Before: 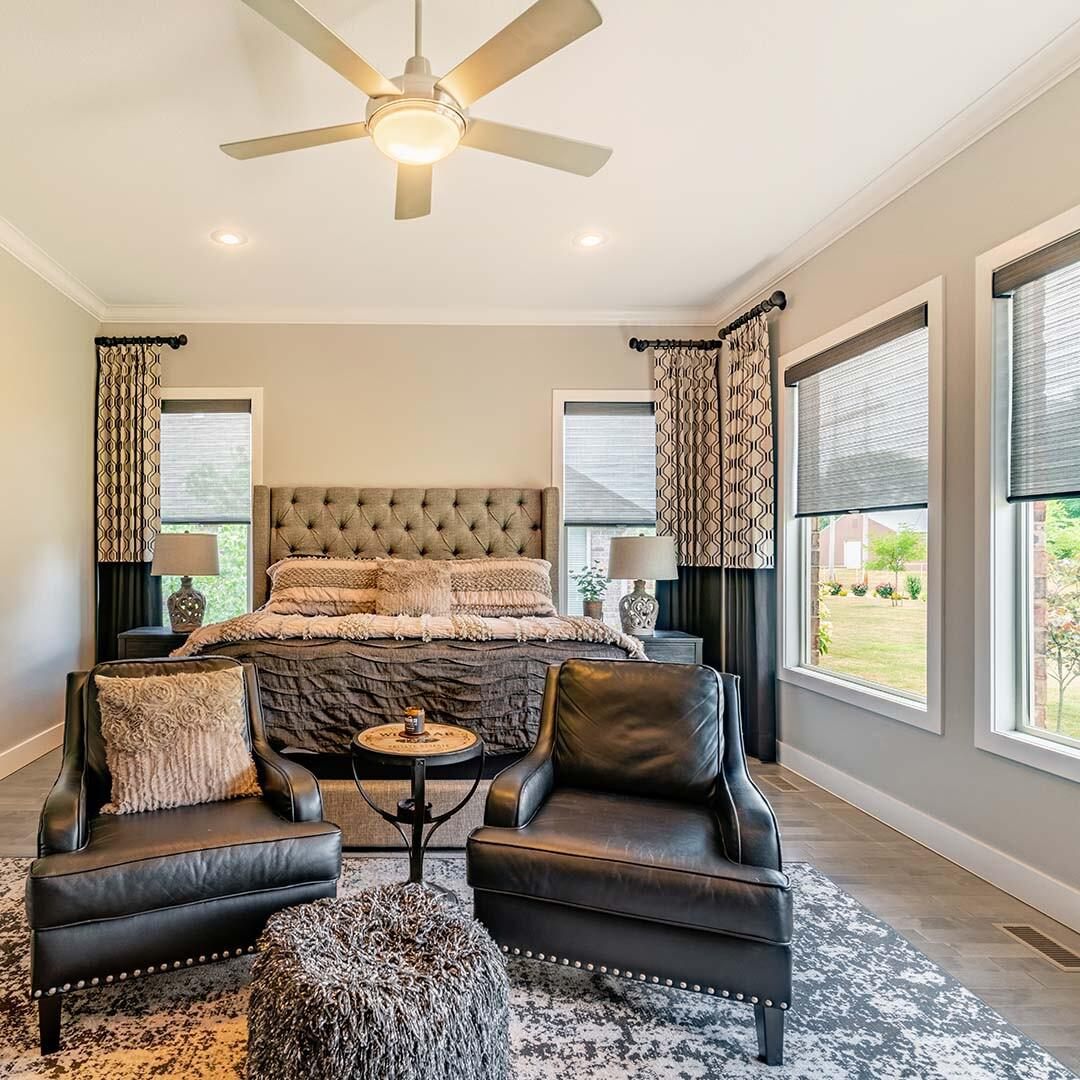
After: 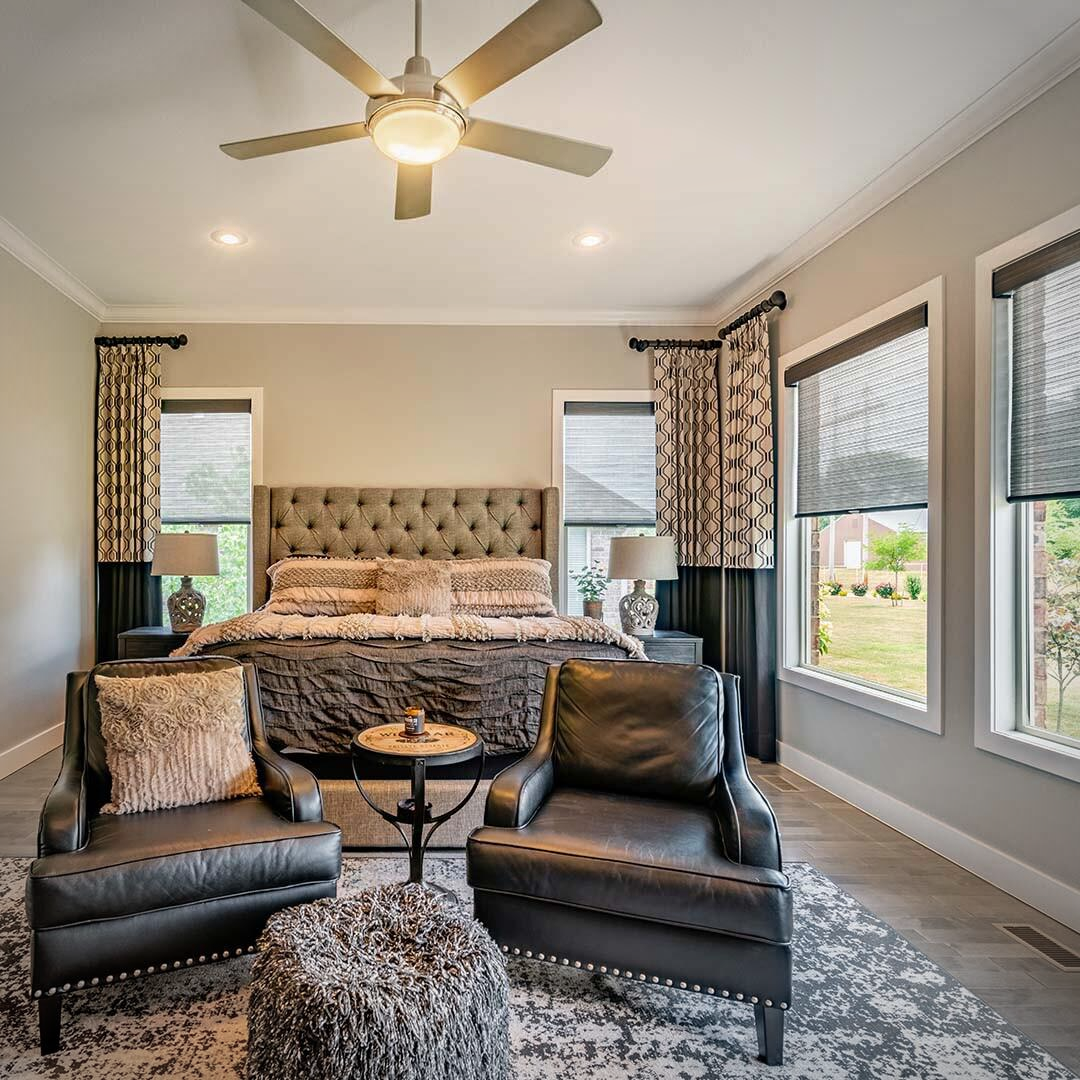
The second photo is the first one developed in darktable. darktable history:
vignetting: on, module defaults
shadows and highlights: low approximation 0.01, soften with gaussian
